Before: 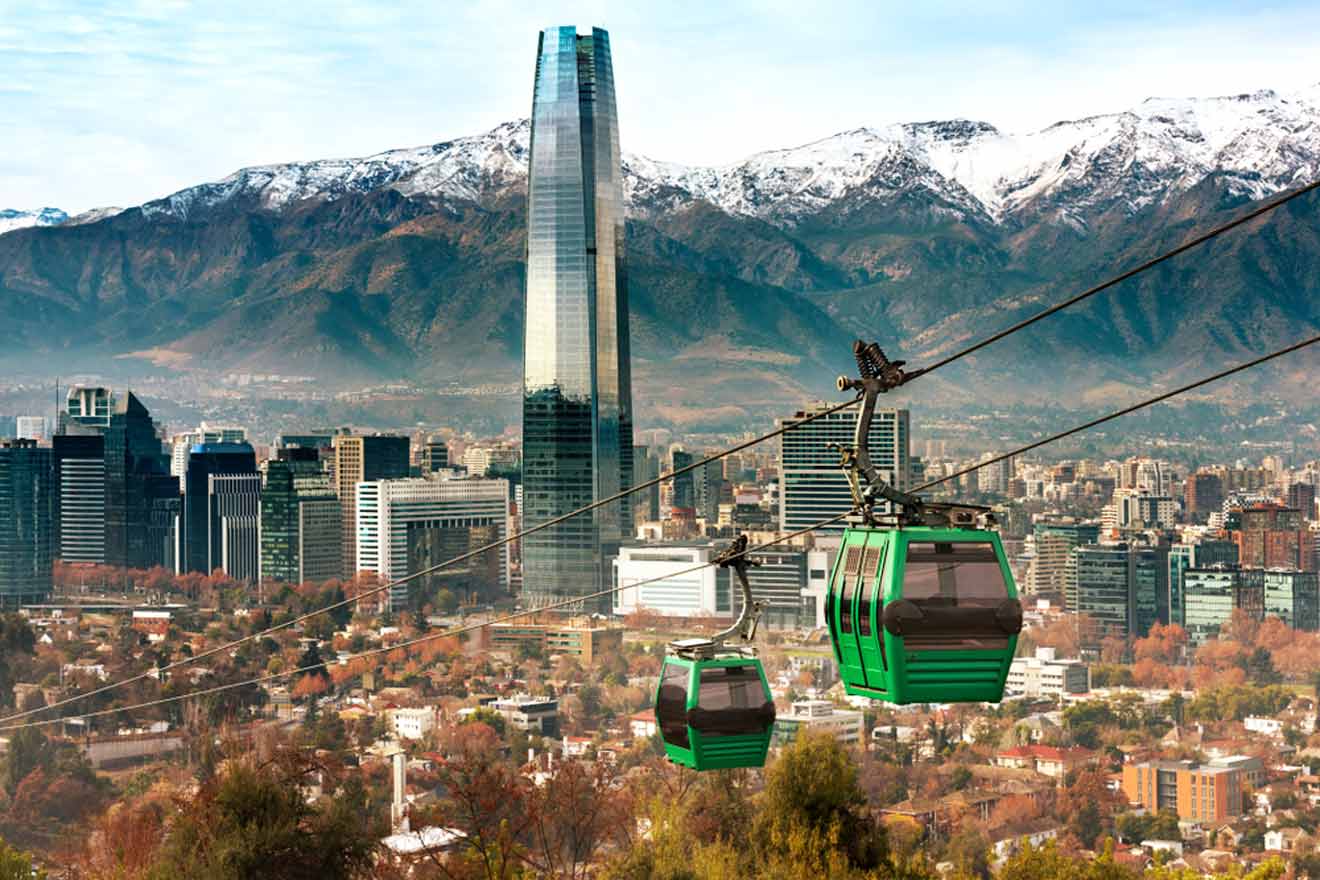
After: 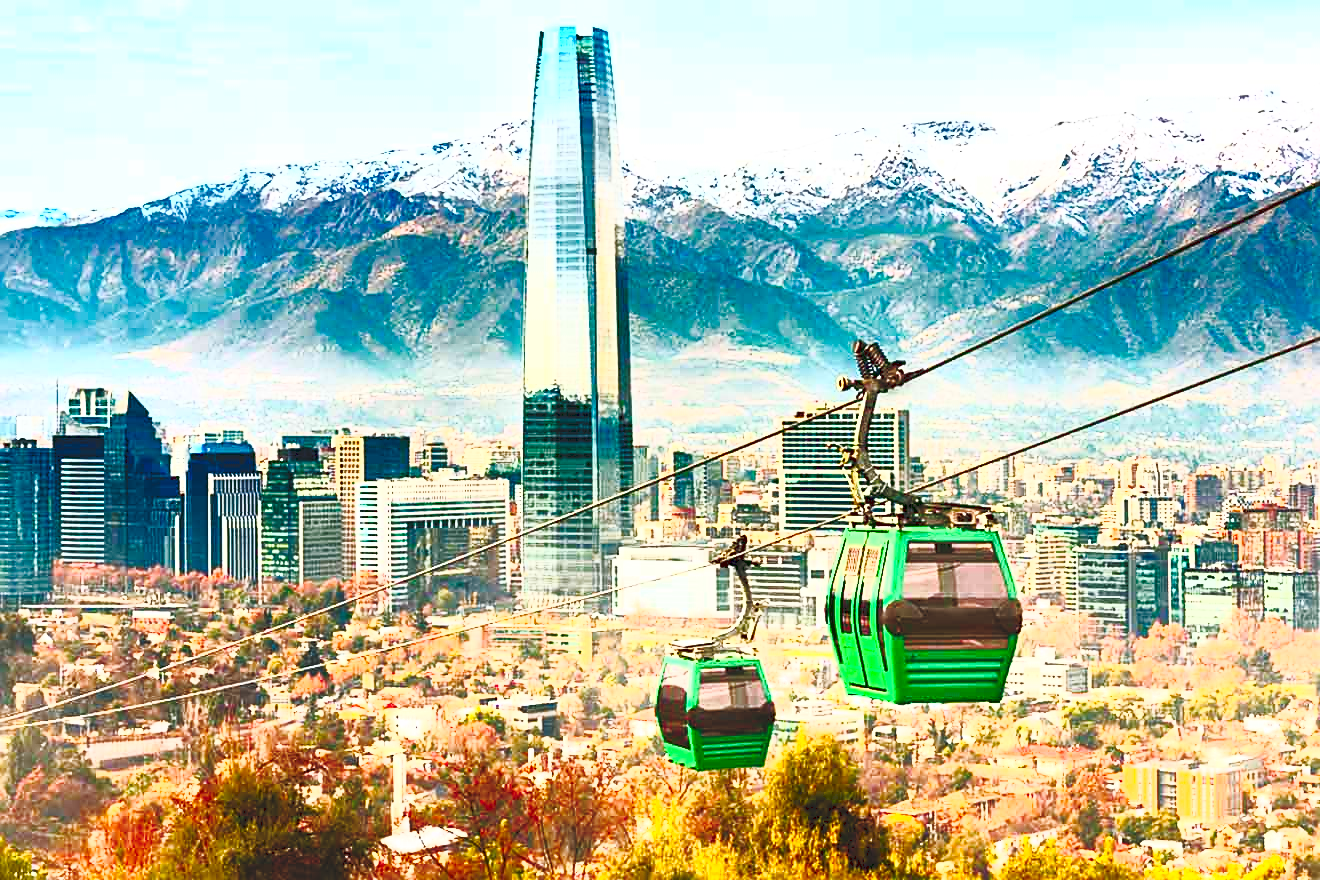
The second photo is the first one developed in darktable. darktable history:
sharpen: on, module defaults
tone curve: curves: ch0 [(0, 0) (0.003, 0.112) (0.011, 0.115) (0.025, 0.111) (0.044, 0.114) (0.069, 0.126) (0.1, 0.144) (0.136, 0.164) (0.177, 0.196) (0.224, 0.249) (0.277, 0.316) (0.335, 0.401) (0.399, 0.487) (0.468, 0.571) (0.543, 0.647) (0.623, 0.728) (0.709, 0.795) (0.801, 0.866) (0.898, 0.933) (1, 1)], preserve colors none
contrast brightness saturation: contrast 0.983, brightness 0.985, saturation 0.981
